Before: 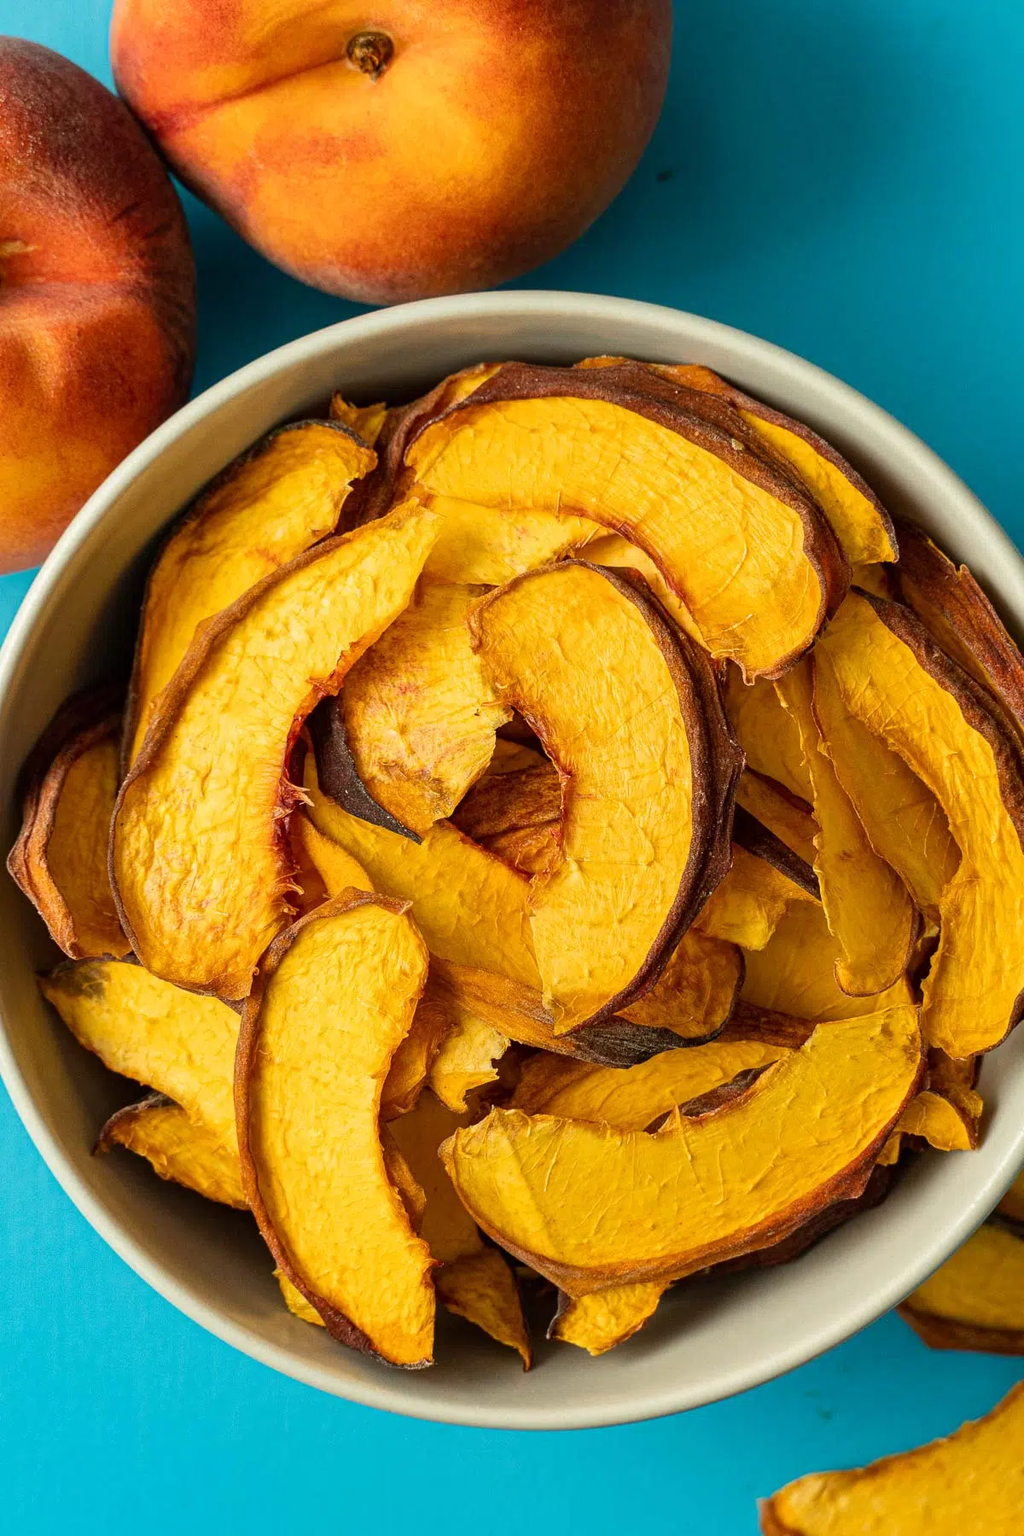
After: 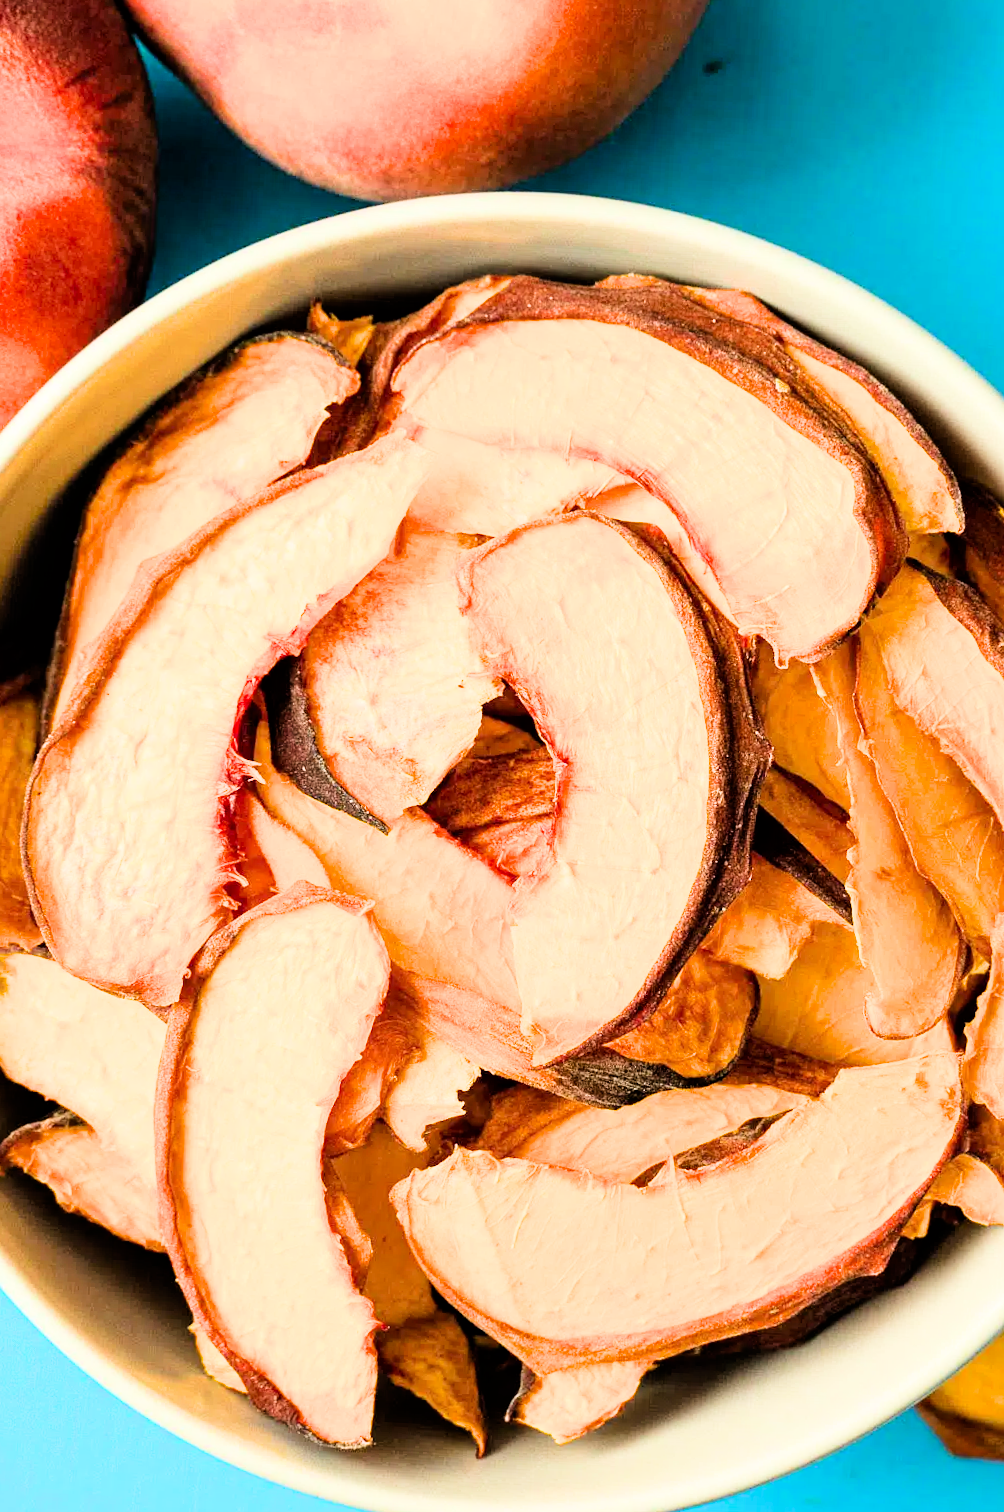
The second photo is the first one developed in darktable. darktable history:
contrast brightness saturation: saturation 0.121
tone equalizer: edges refinement/feathering 500, mask exposure compensation -1.57 EV, preserve details no
crop and rotate: angle -2.93°, left 5.354%, top 5.181%, right 4.665%, bottom 4.434%
filmic rgb: black relative exposure -5.14 EV, white relative exposure 3.95 EV, hardness 2.9, contrast 1.517, iterations of high-quality reconstruction 0
exposure: black level correction 0, exposure 1.468 EV, compensate exposure bias true, compensate highlight preservation false
